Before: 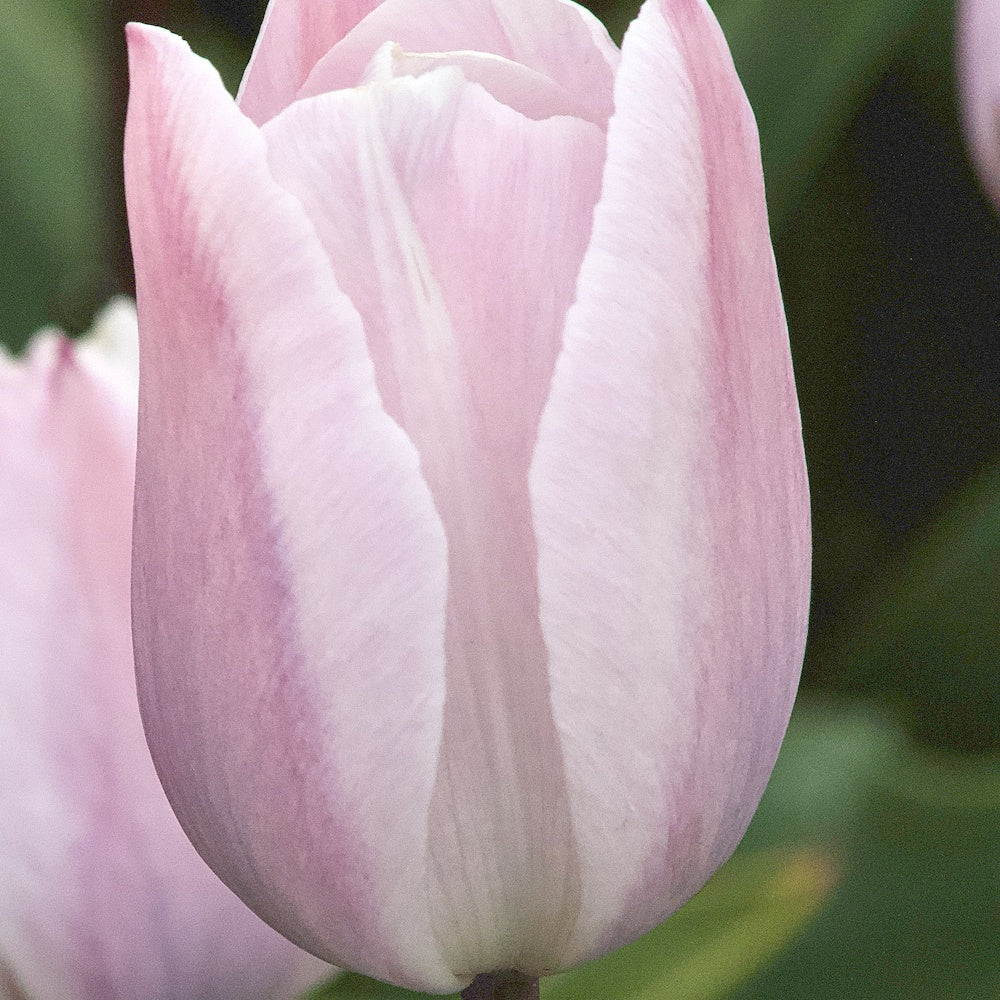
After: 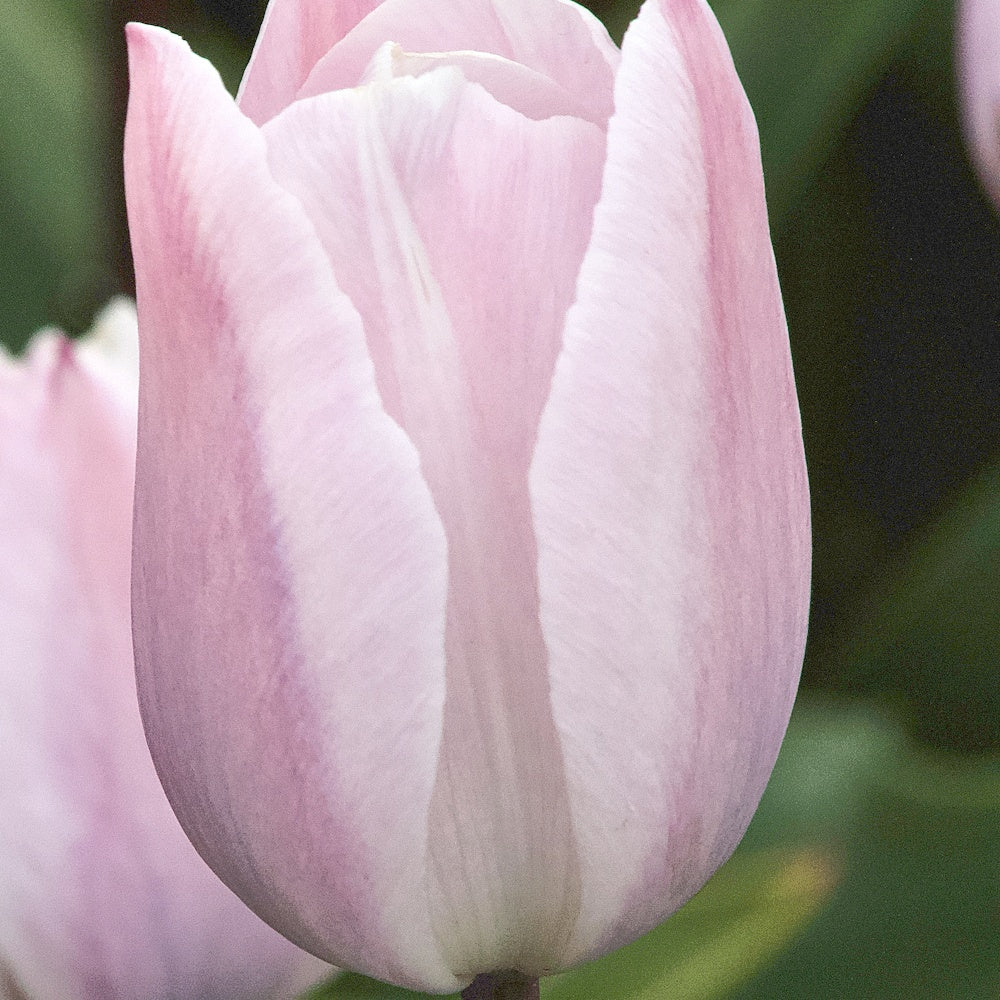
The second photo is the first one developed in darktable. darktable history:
tone curve: curves: ch0 [(0, 0) (0.003, 0.003) (0.011, 0.011) (0.025, 0.025) (0.044, 0.044) (0.069, 0.069) (0.1, 0.099) (0.136, 0.135) (0.177, 0.177) (0.224, 0.224) (0.277, 0.276) (0.335, 0.334) (0.399, 0.398) (0.468, 0.467) (0.543, 0.565) (0.623, 0.641) (0.709, 0.723) (0.801, 0.81) (0.898, 0.902) (1, 1)], color space Lab, independent channels, preserve colors none
